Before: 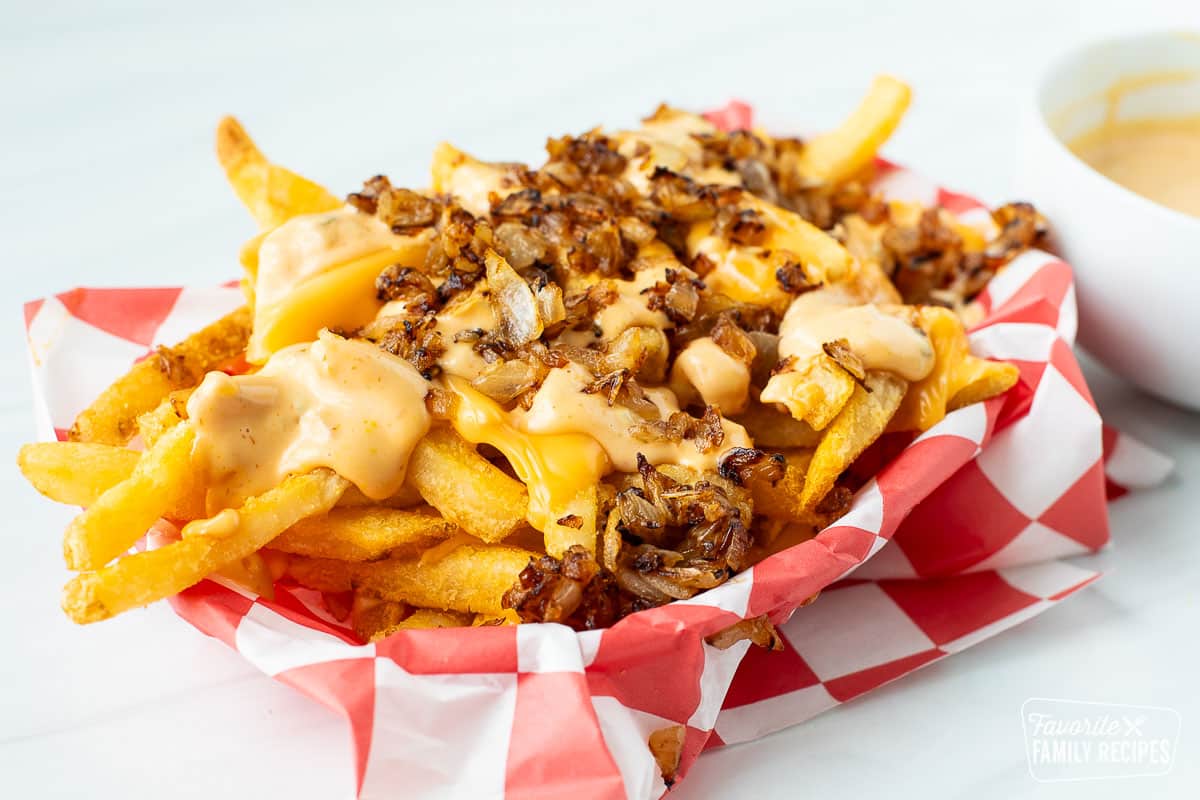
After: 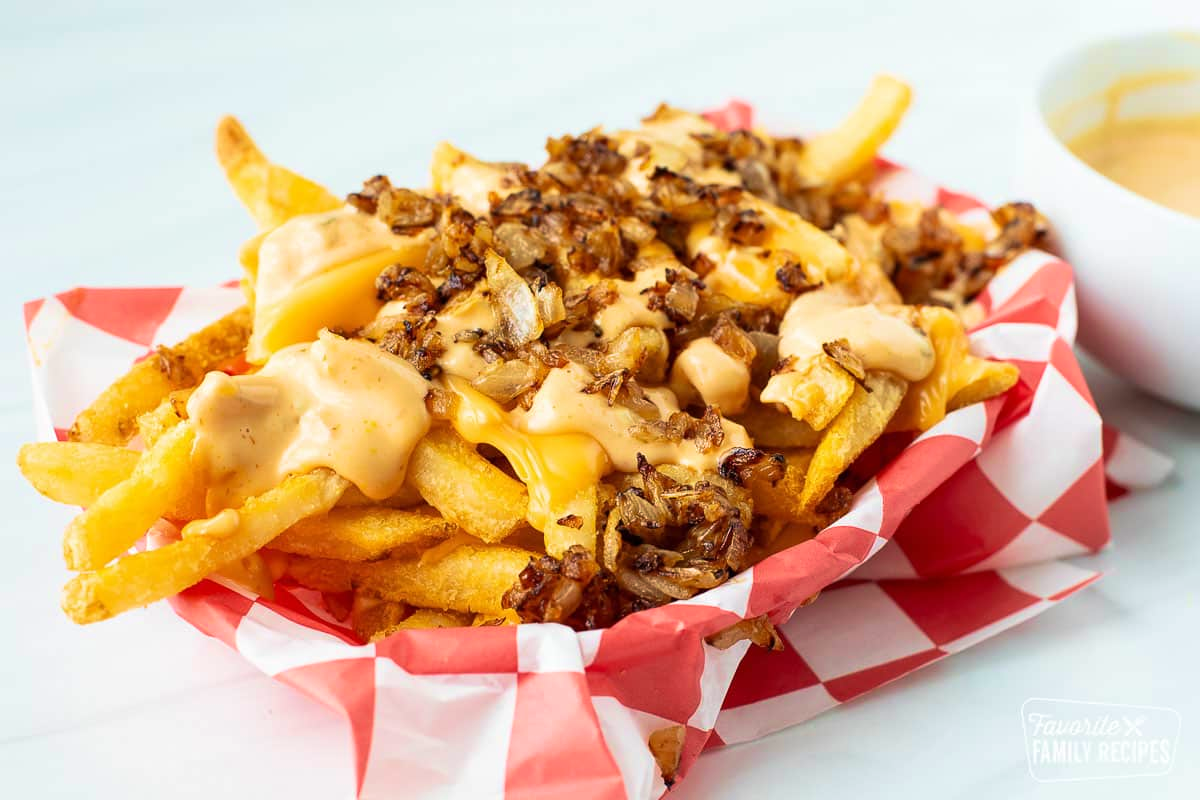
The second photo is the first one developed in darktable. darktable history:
velvia: strength 44.84%
